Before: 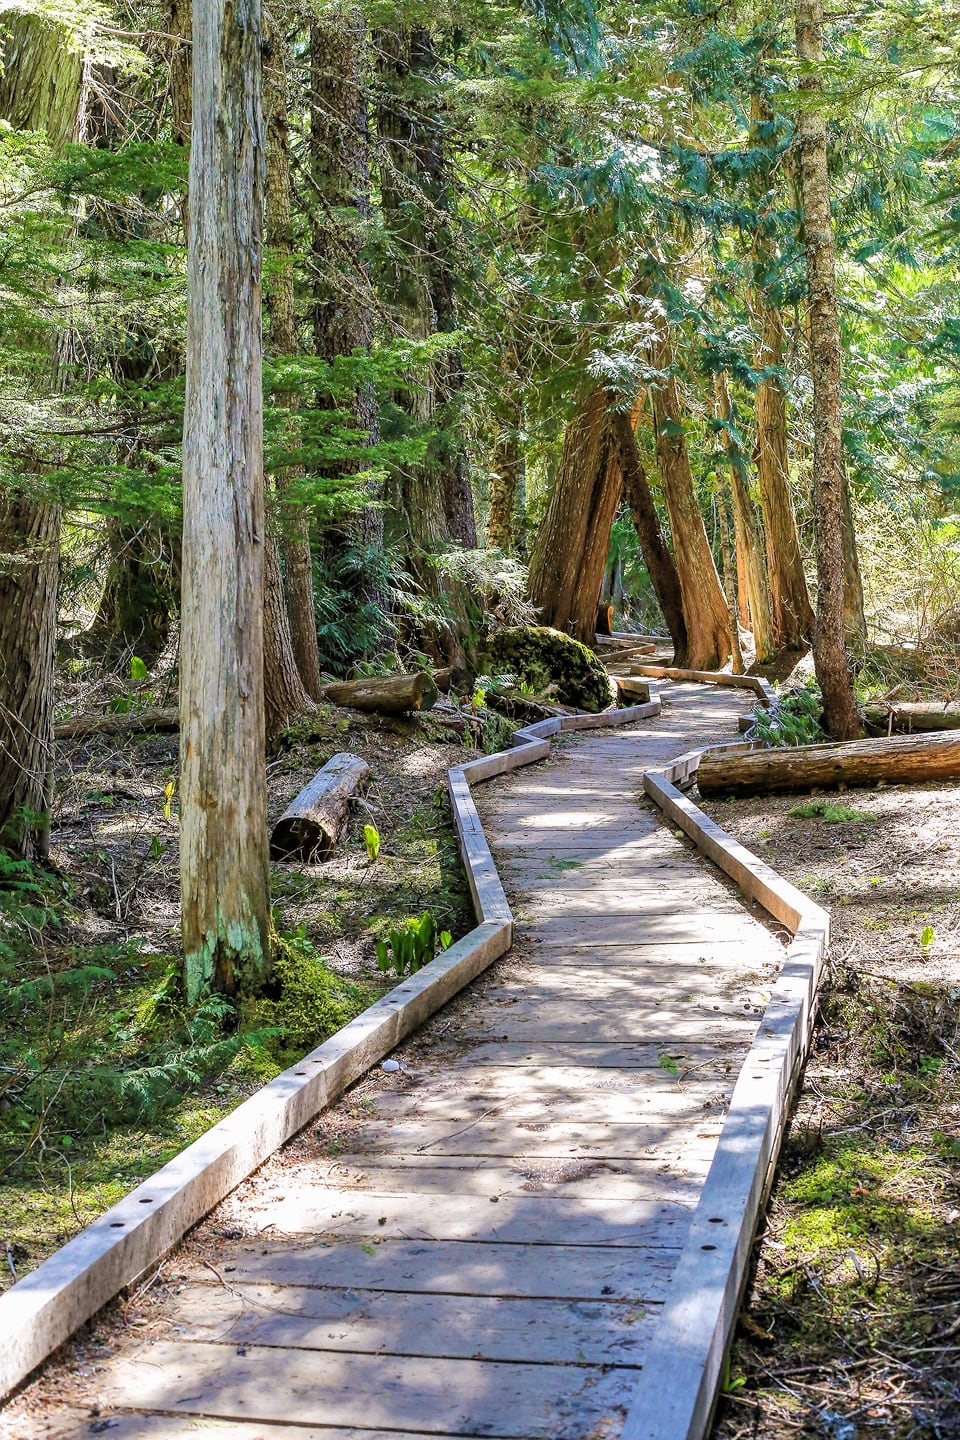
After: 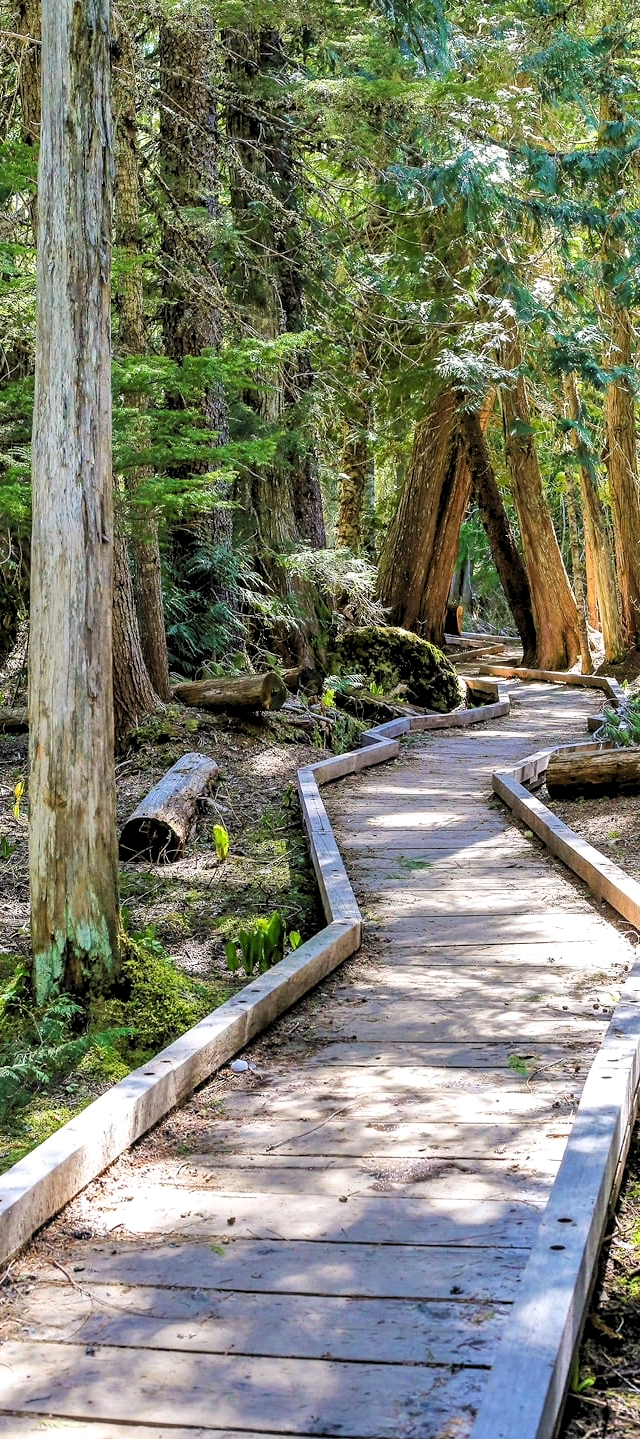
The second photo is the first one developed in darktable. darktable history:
levels: levels [0.073, 0.497, 0.972]
crop and rotate: left 15.754%, right 17.579%
